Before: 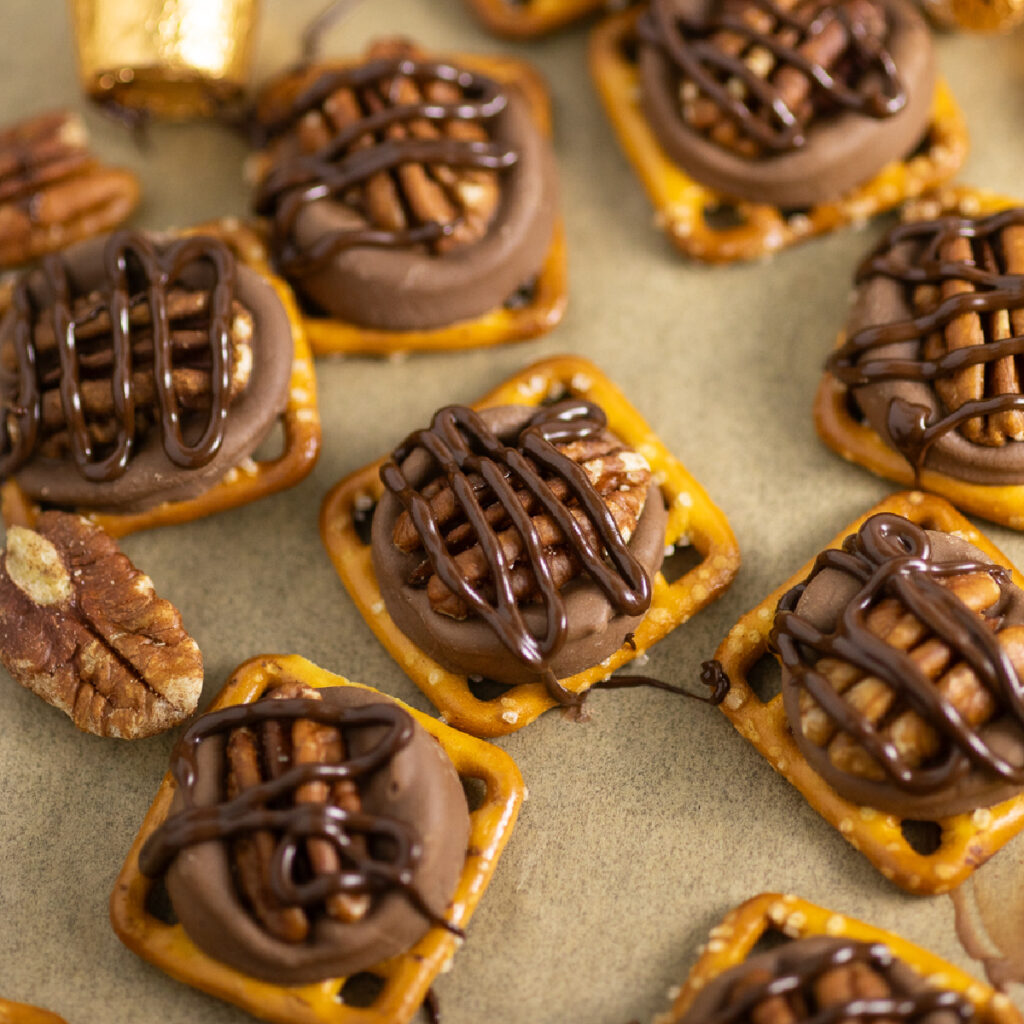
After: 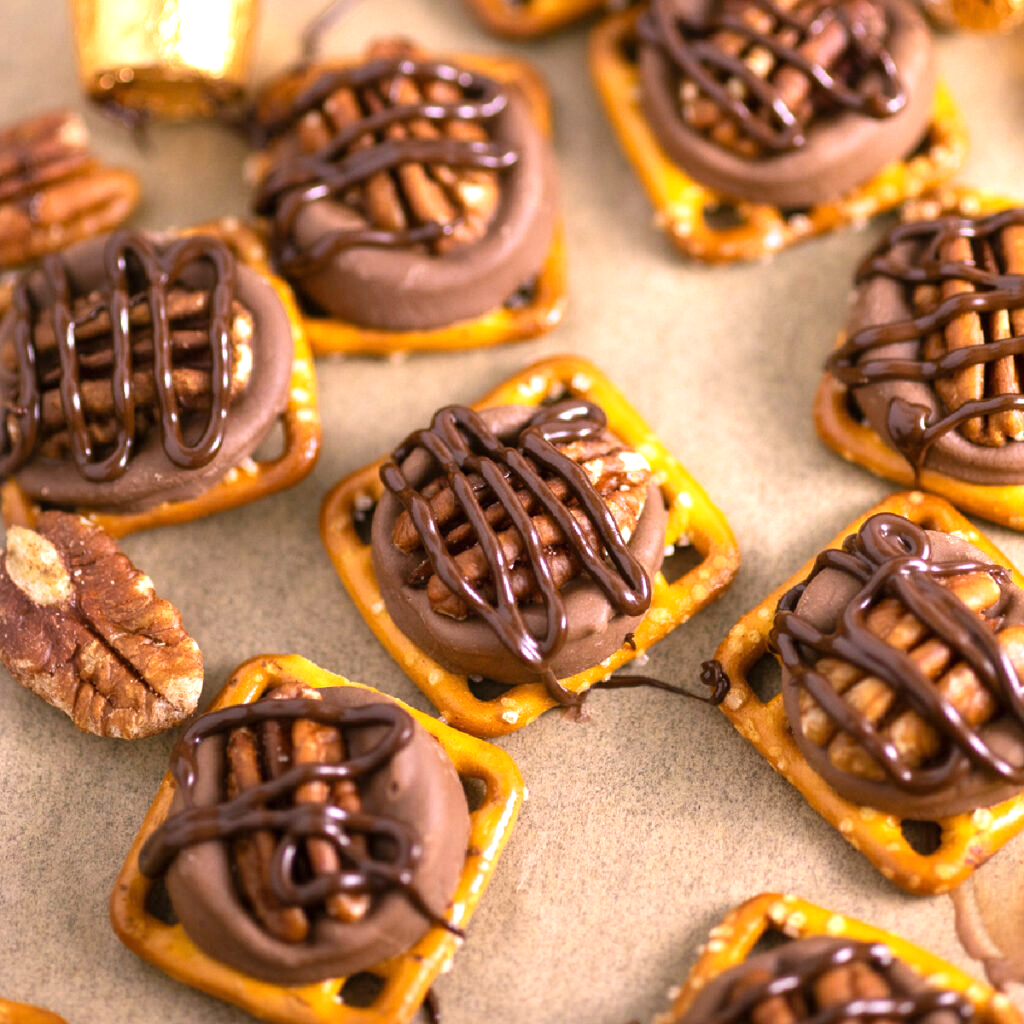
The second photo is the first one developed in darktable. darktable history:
exposure: exposure 0.669 EV, compensate highlight preservation false
white balance: red 1.066, blue 1.119
